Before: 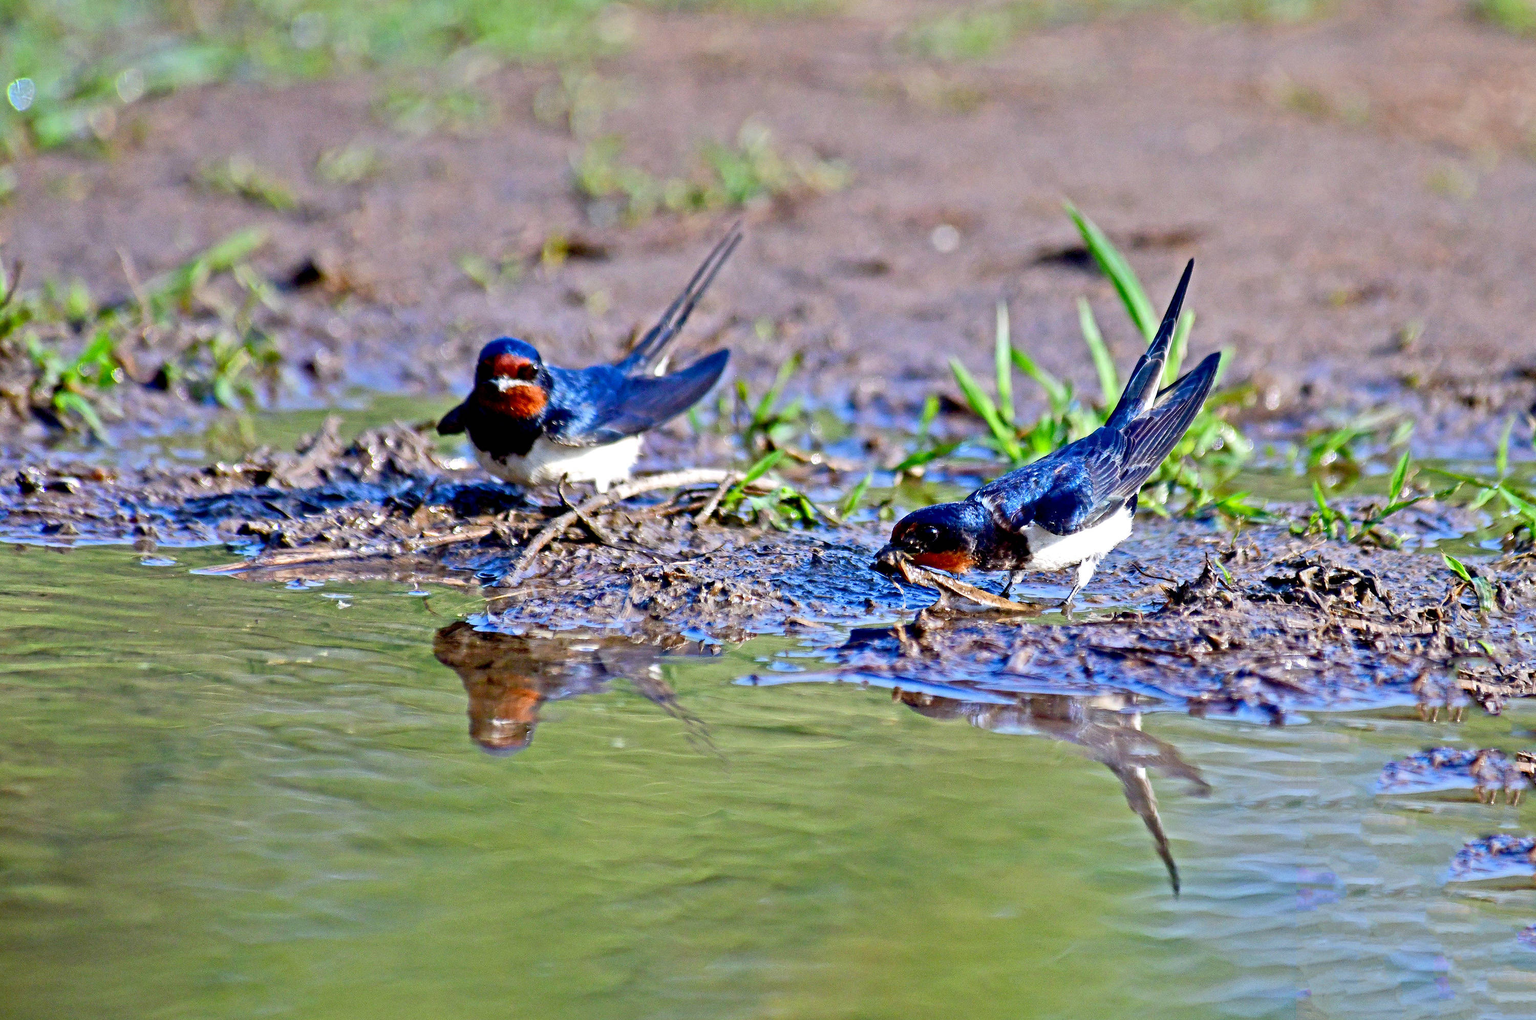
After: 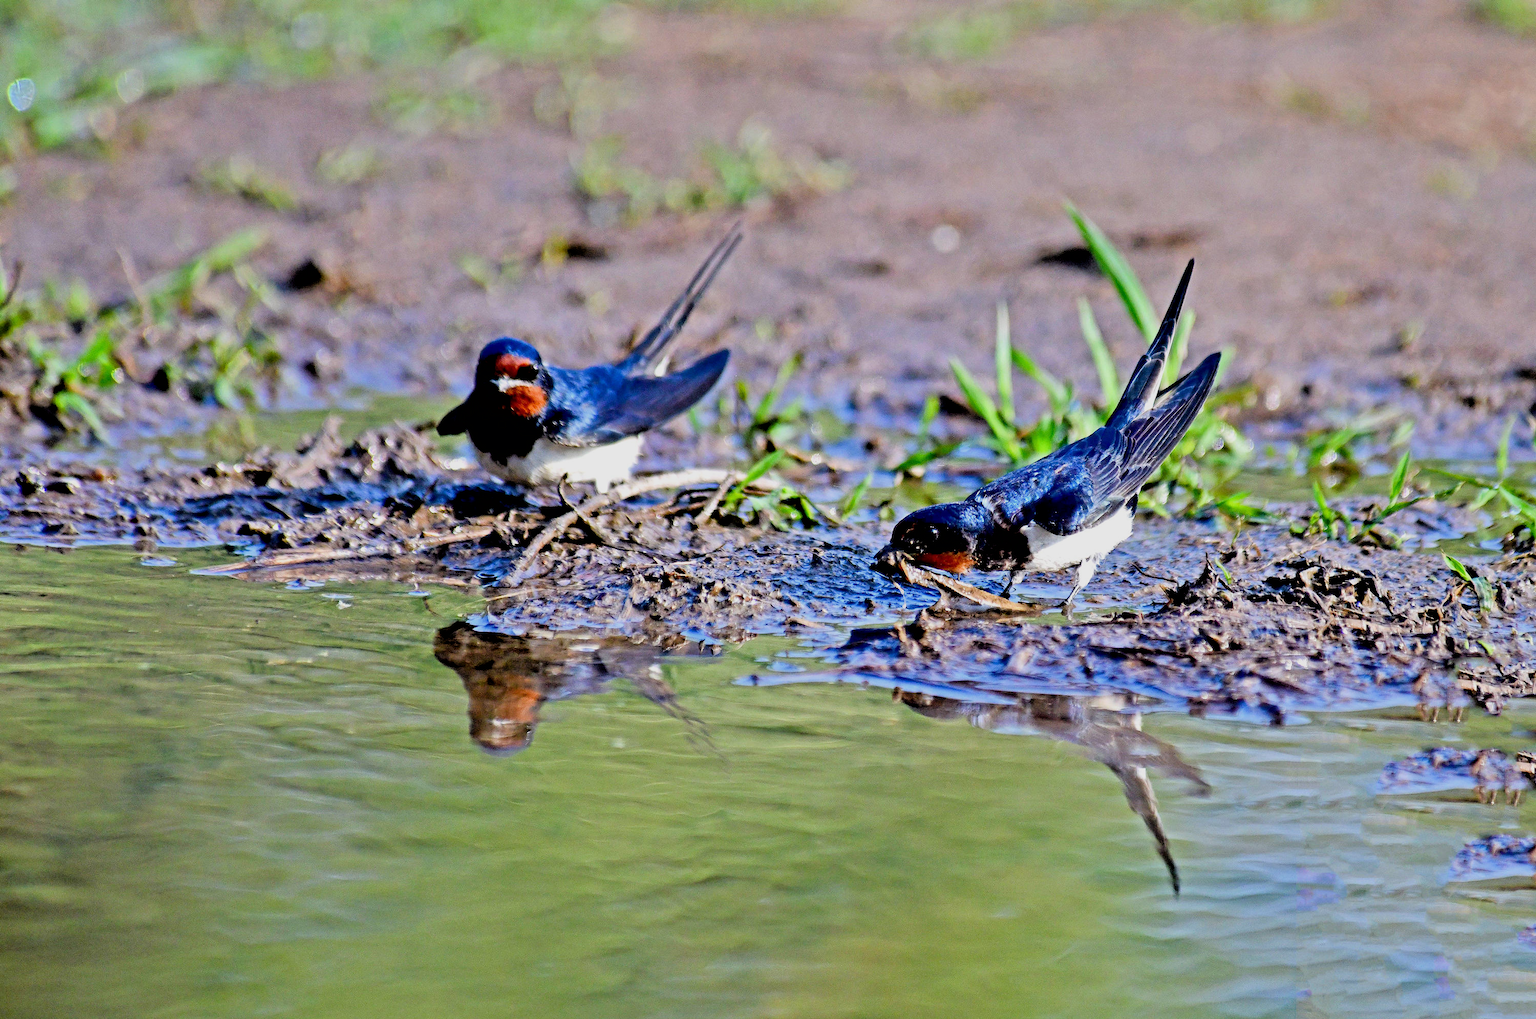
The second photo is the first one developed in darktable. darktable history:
filmic rgb: black relative exposure -3.36 EV, white relative exposure 3.45 EV, hardness 2.36, contrast 1.104
